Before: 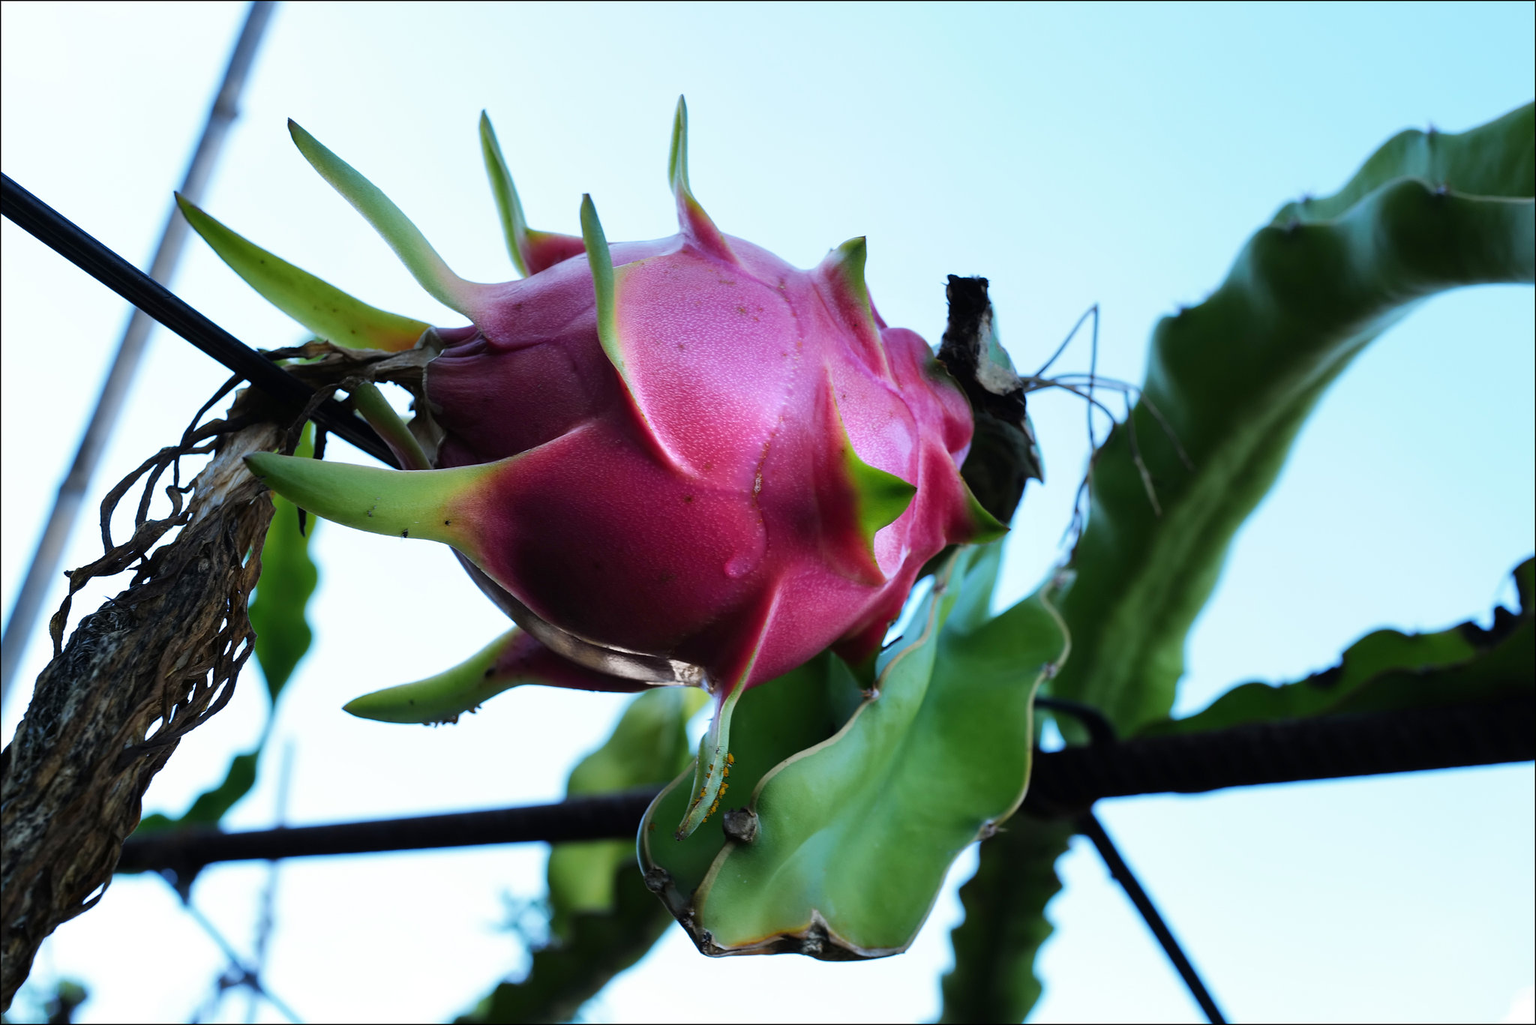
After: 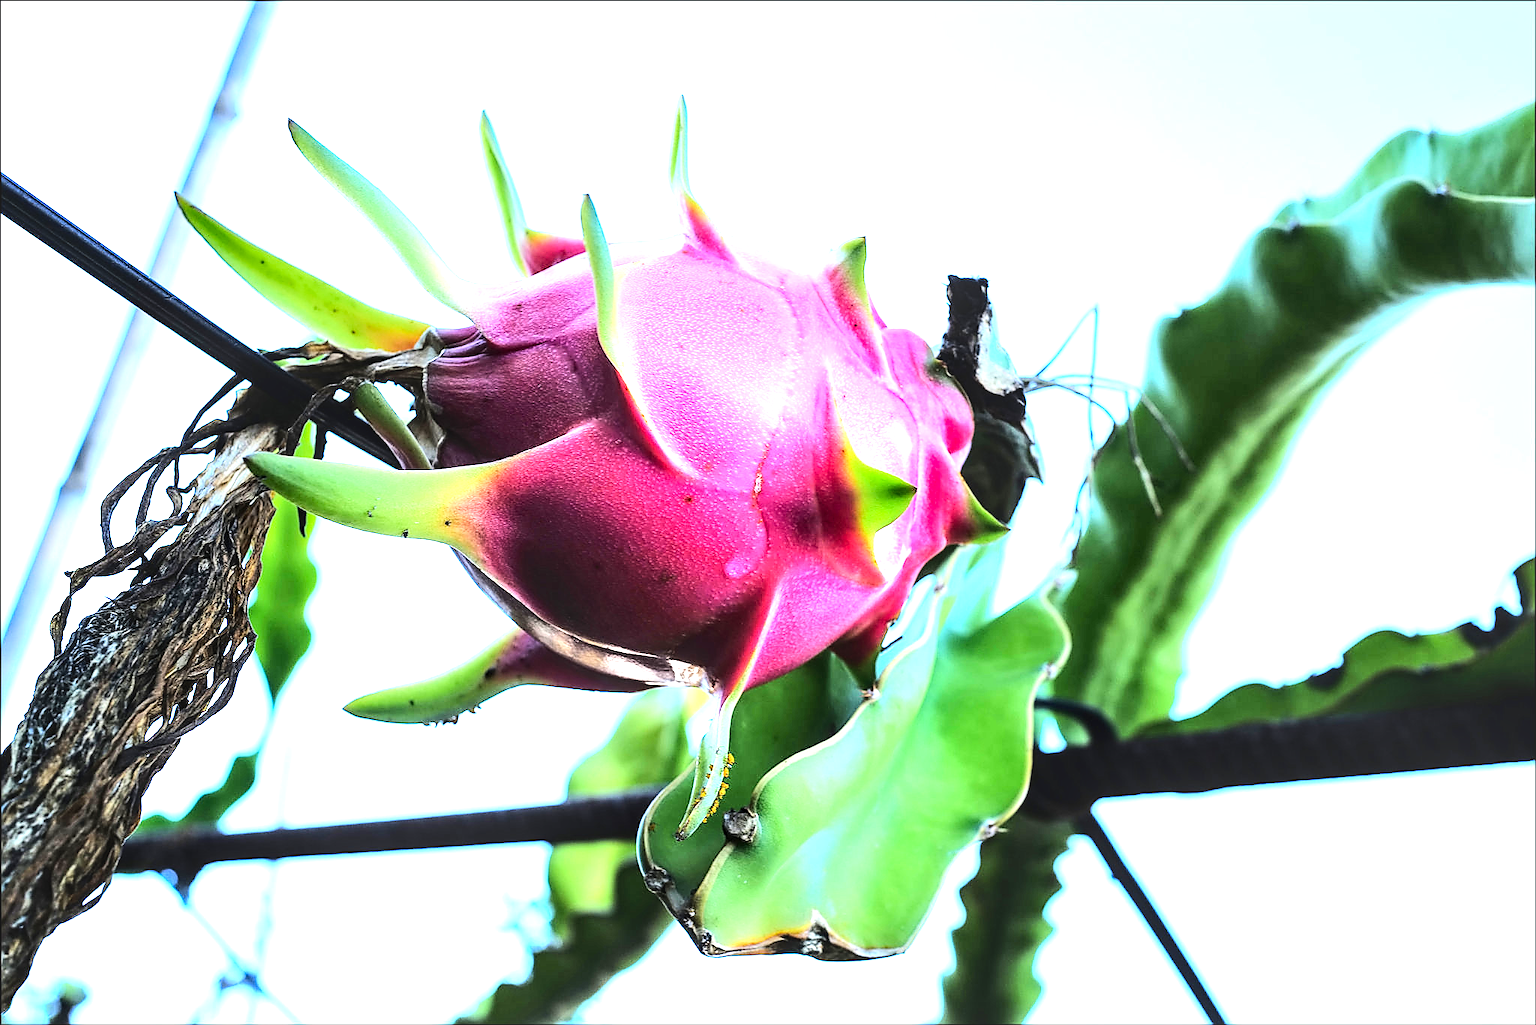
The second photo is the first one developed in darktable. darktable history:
tone equalizer: -8 EV -0.385 EV, -7 EV -0.405 EV, -6 EV -0.332 EV, -5 EV -0.24 EV, -3 EV 0.243 EV, -2 EV 0.336 EV, -1 EV 0.404 EV, +0 EV 0.444 EV, edges refinement/feathering 500, mask exposure compensation -1.57 EV, preserve details no
sharpen: radius 1.359, amount 1.245, threshold 0.845
exposure: black level correction 0.001, exposure 1.87 EV, compensate highlight preservation false
local contrast: on, module defaults
base curve: curves: ch0 [(0, 0) (0.032, 0.025) (0.121, 0.166) (0.206, 0.329) (0.605, 0.79) (1, 1)]
